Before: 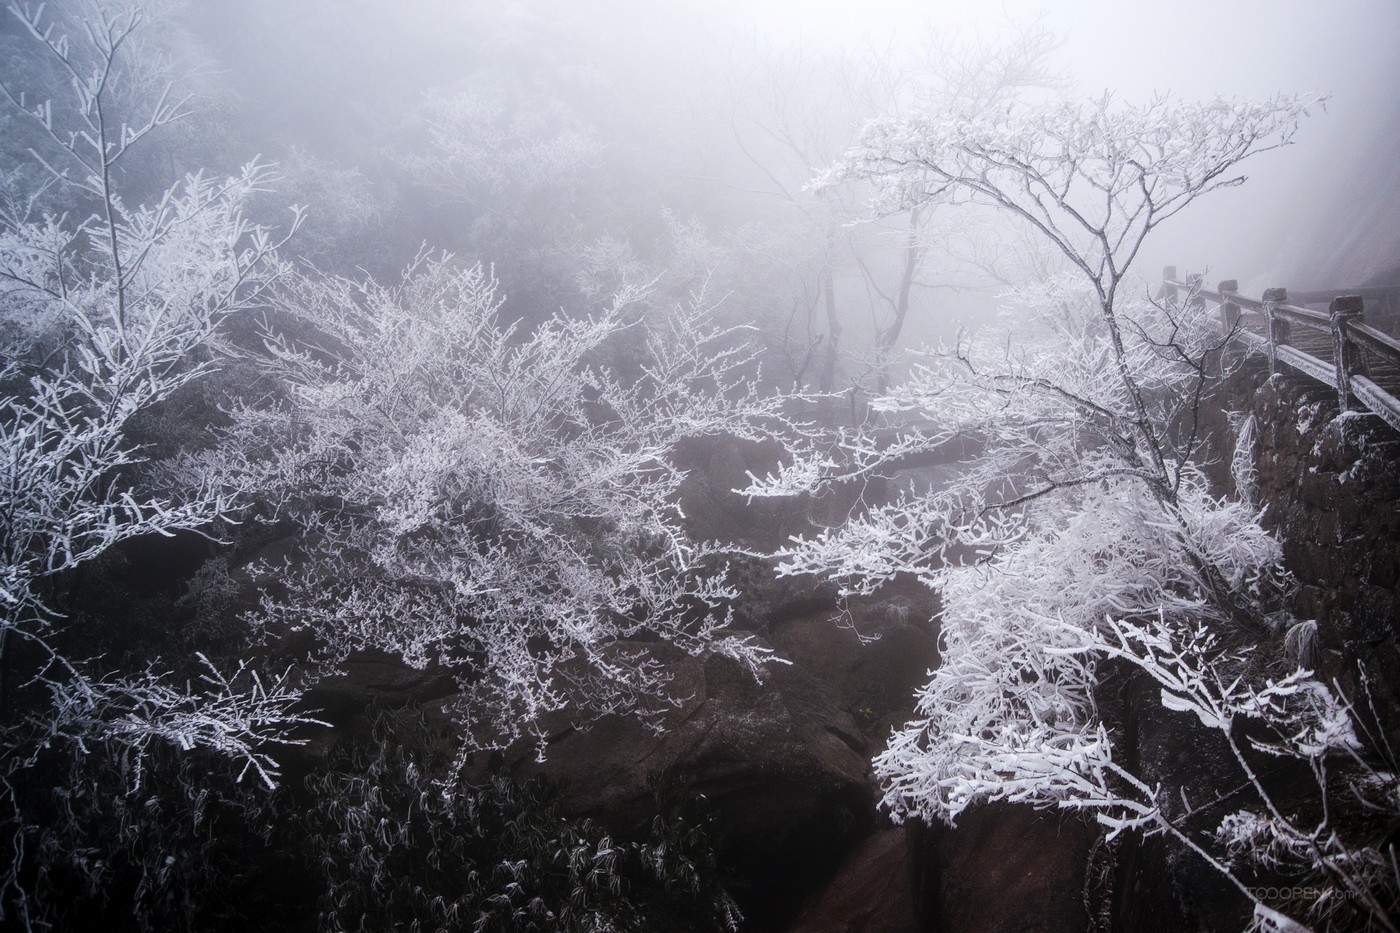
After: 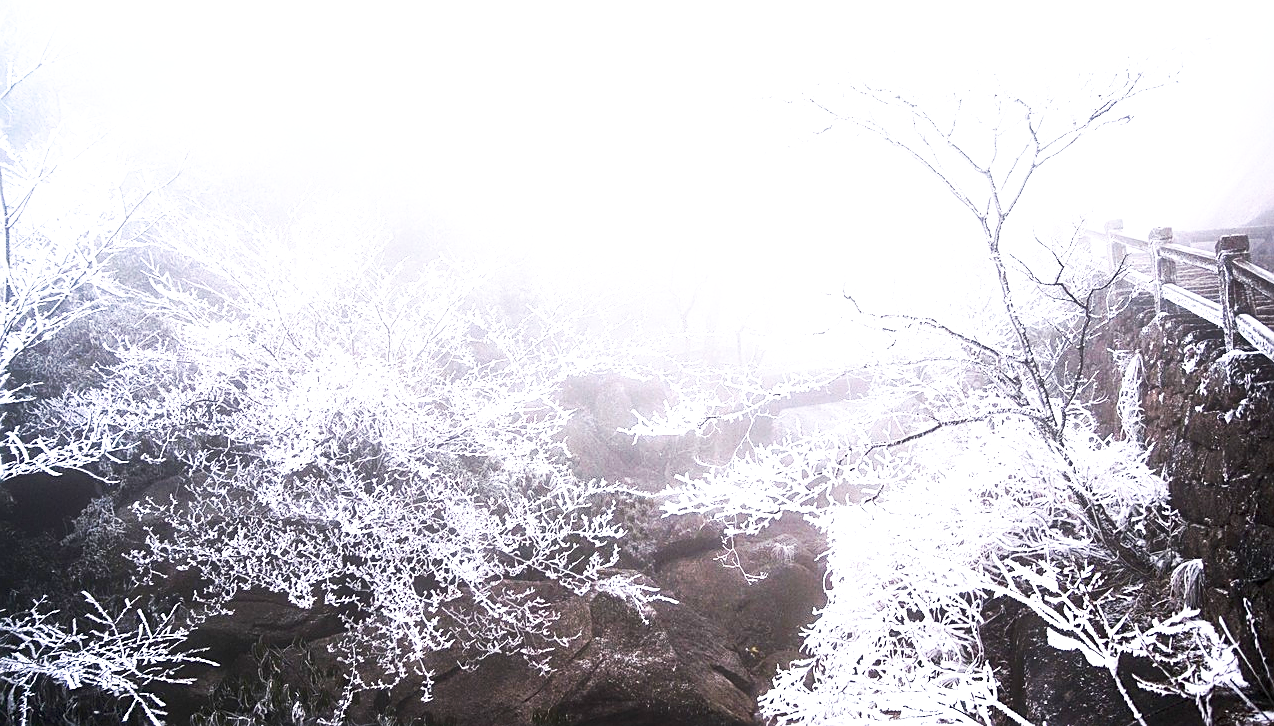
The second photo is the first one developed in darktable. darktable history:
crop: left 8.155%, top 6.611%, bottom 15.385%
color balance rgb: perceptual saturation grading › global saturation -1%
exposure: exposure 1.089 EV, compensate highlight preservation false
contrast brightness saturation: contrast 0.15, brightness -0.01, saturation 0.1
local contrast: mode bilateral grid, contrast 20, coarseness 50, detail 120%, midtone range 0.2
sharpen: amount 0.6
tone curve: curves: ch0 [(0, 0) (0.003, 0.01) (0.011, 0.017) (0.025, 0.035) (0.044, 0.068) (0.069, 0.109) (0.1, 0.144) (0.136, 0.185) (0.177, 0.231) (0.224, 0.279) (0.277, 0.346) (0.335, 0.42) (0.399, 0.5) (0.468, 0.603) (0.543, 0.712) (0.623, 0.808) (0.709, 0.883) (0.801, 0.957) (0.898, 0.993) (1, 1)], preserve colors none
